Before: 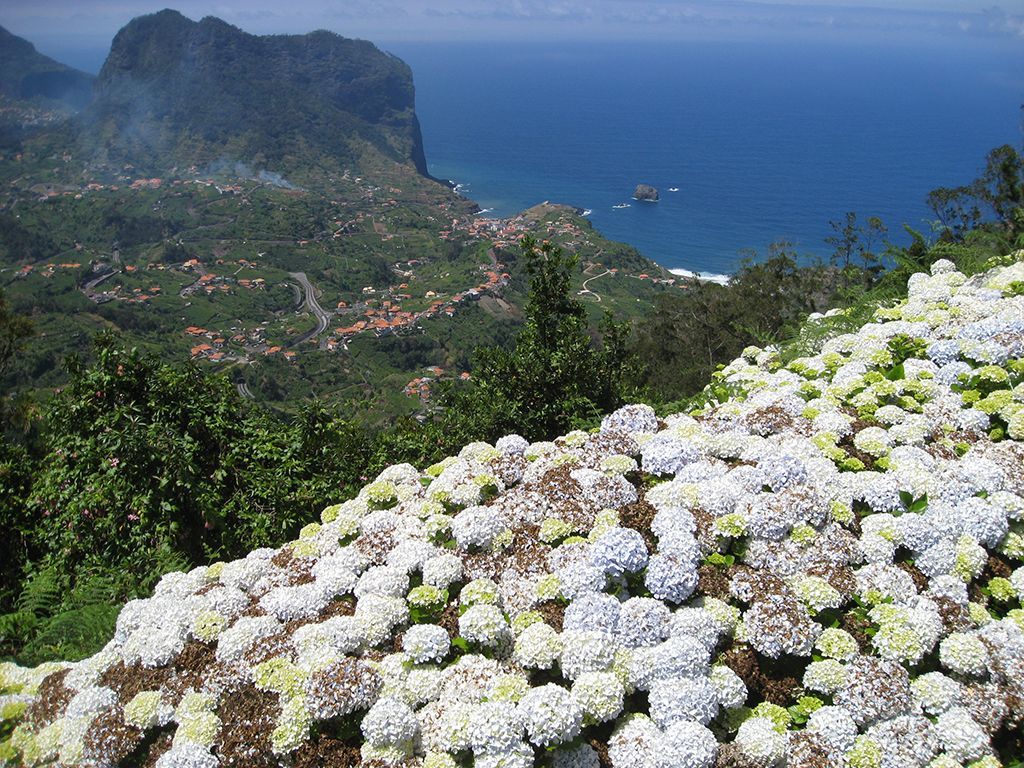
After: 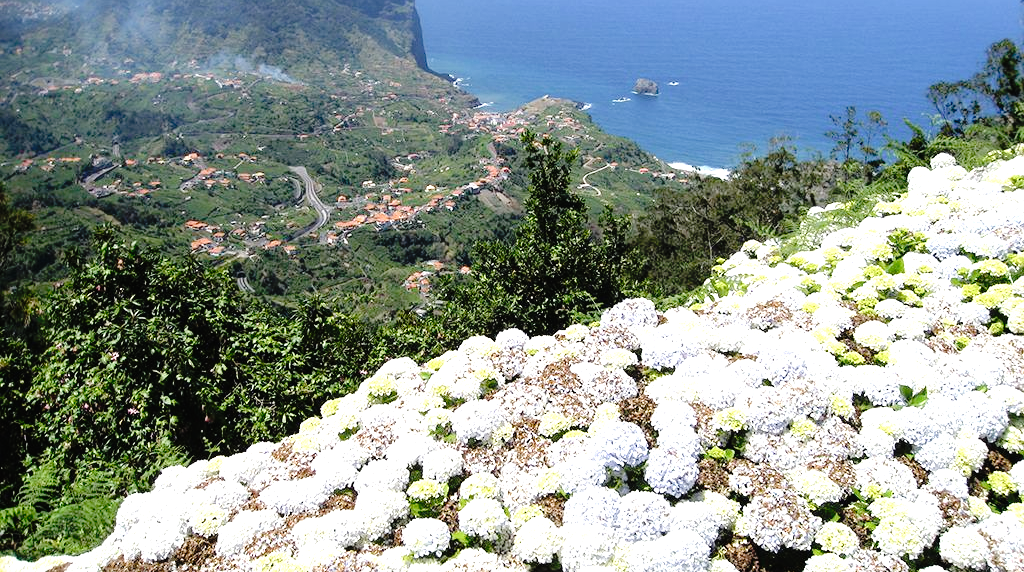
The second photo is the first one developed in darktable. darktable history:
tone curve: curves: ch0 [(0, 0.01) (0.058, 0.039) (0.159, 0.117) (0.282, 0.327) (0.45, 0.534) (0.676, 0.751) (0.89, 0.919) (1, 1)]; ch1 [(0, 0) (0.094, 0.081) (0.285, 0.299) (0.385, 0.403) (0.447, 0.455) (0.495, 0.496) (0.544, 0.552) (0.589, 0.612) (0.722, 0.728) (1, 1)]; ch2 [(0, 0) (0.257, 0.217) (0.43, 0.421) (0.498, 0.507) (0.531, 0.544) (0.56, 0.579) (0.625, 0.642) (1, 1)], preserve colors none
crop: top 13.874%, bottom 11.3%
tone equalizer: -8 EV -1.09 EV, -7 EV -1 EV, -6 EV -0.844 EV, -5 EV -0.538 EV, -3 EV 0.584 EV, -2 EV 0.888 EV, -1 EV 1 EV, +0 EV 1.07 EV
